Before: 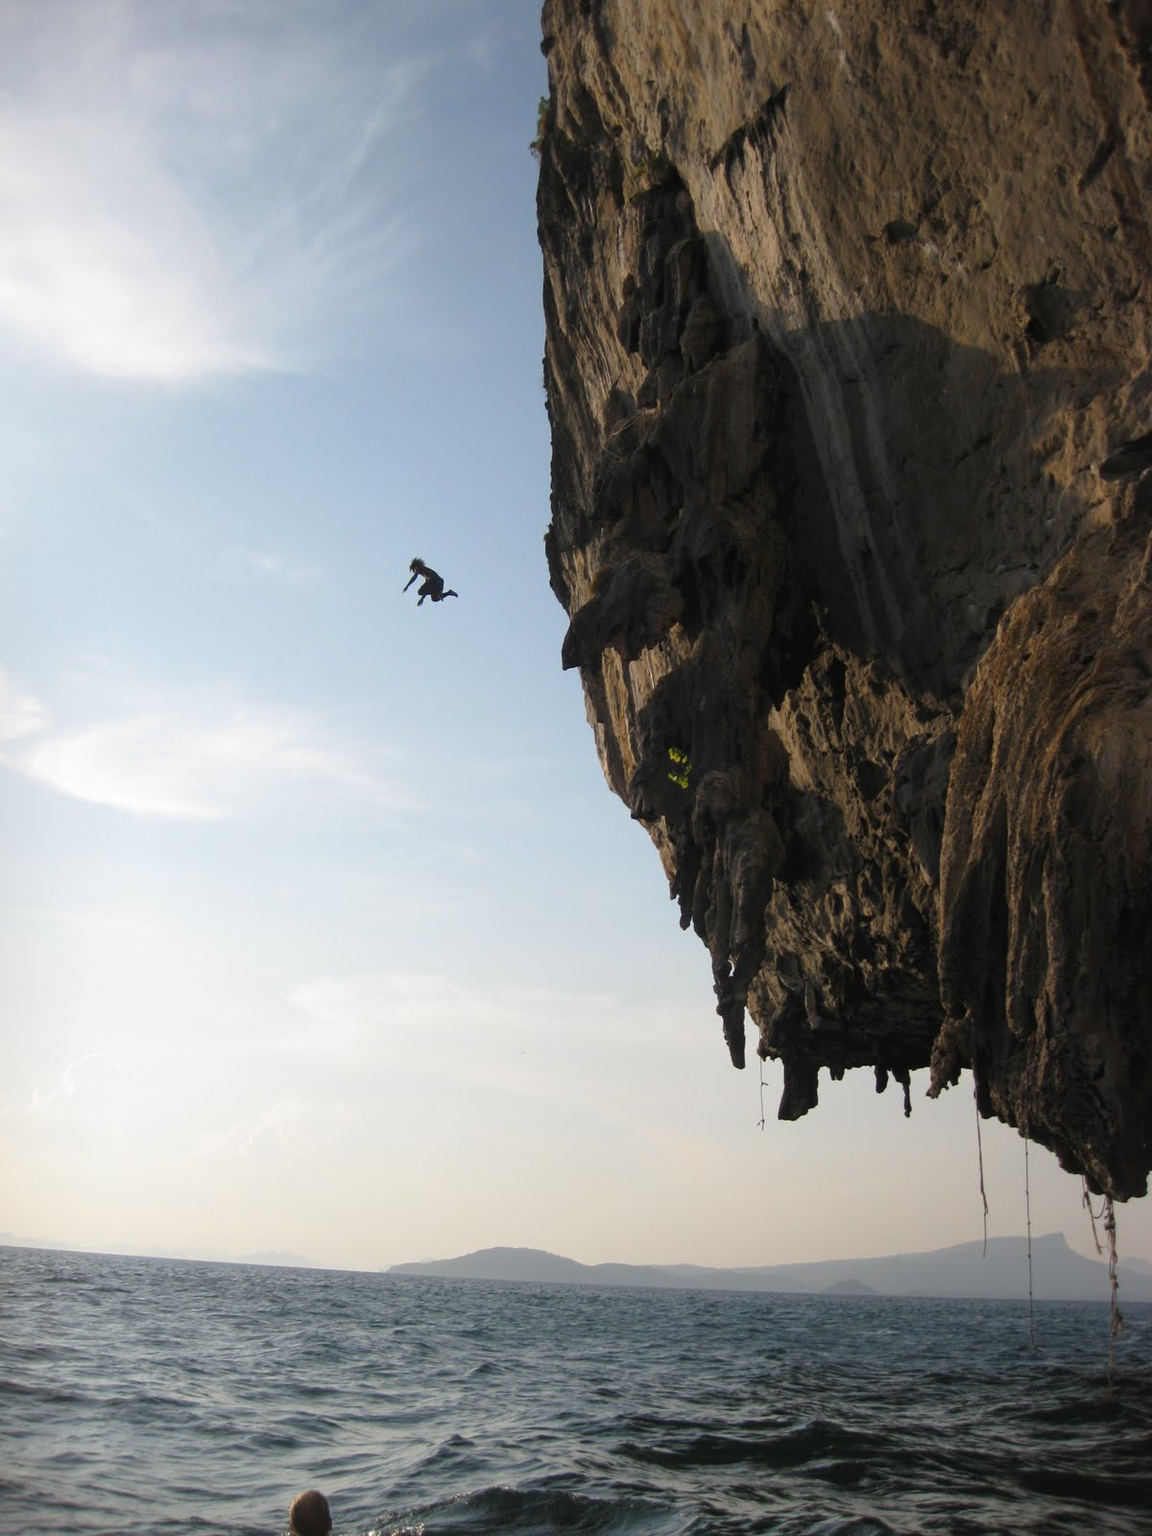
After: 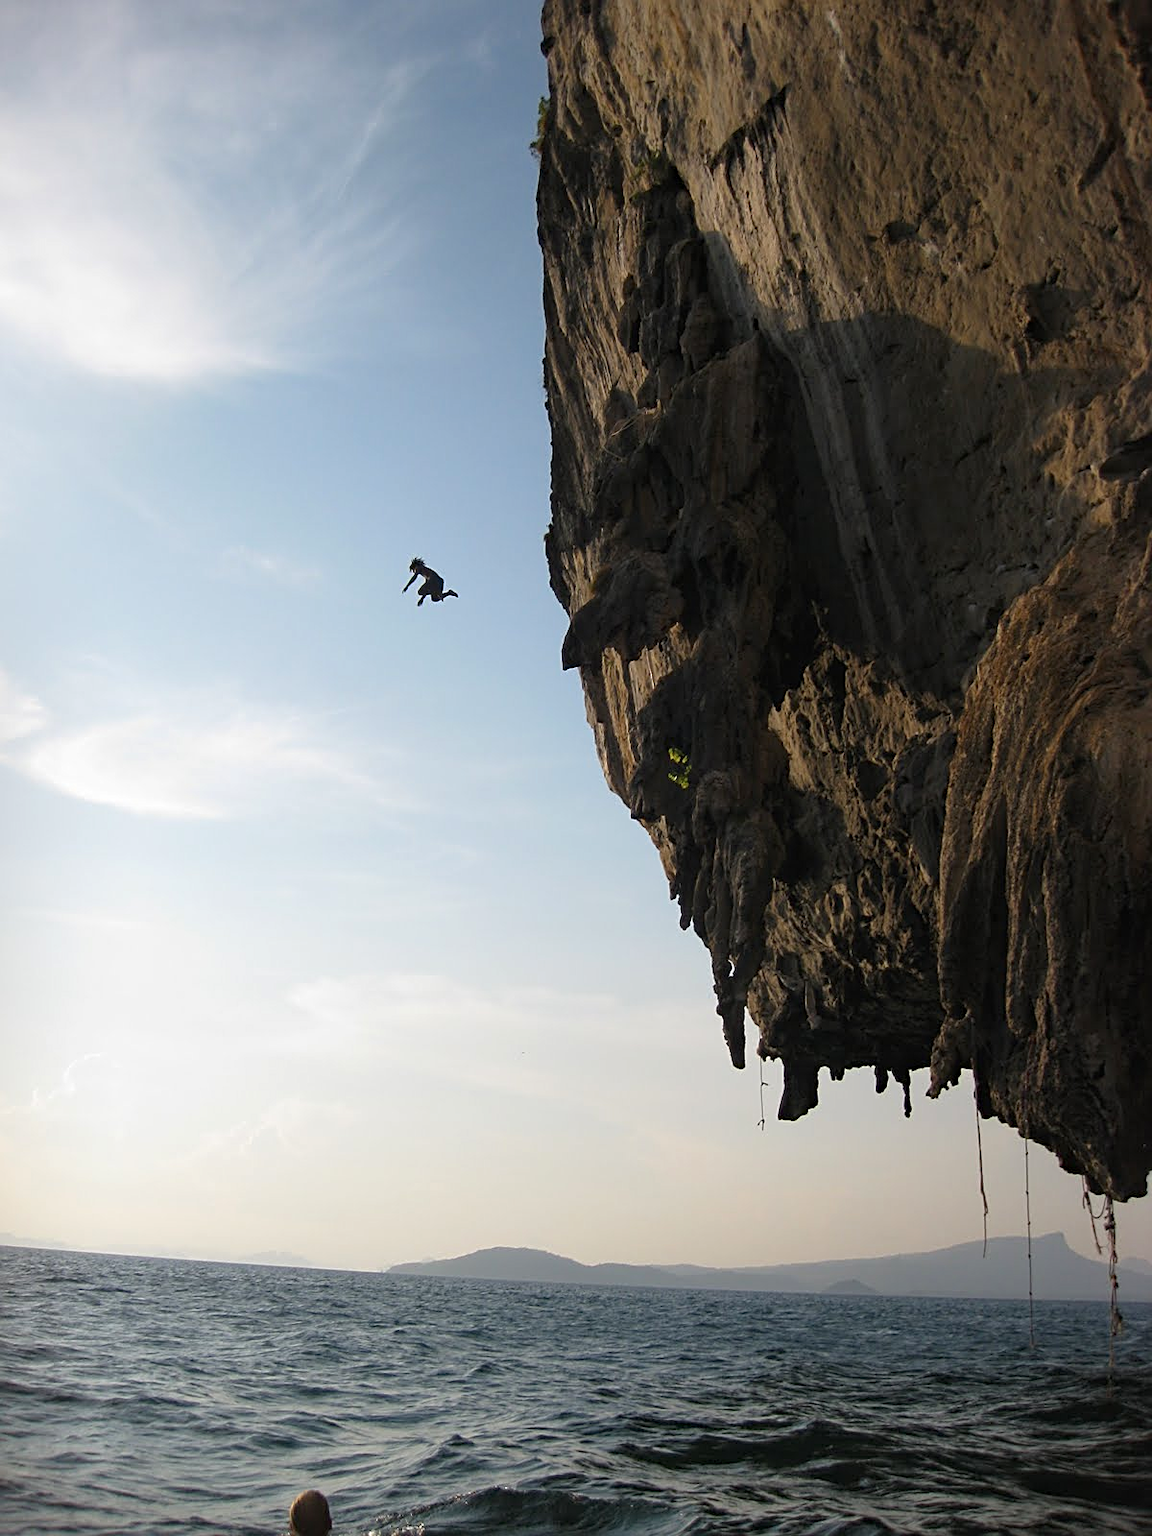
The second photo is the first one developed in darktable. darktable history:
haze removal: compatibility mode true, adaptive false
rotate and perspective: automatic cropping original format, crop left 0, crop top 0
sharpen: on, module defaults
